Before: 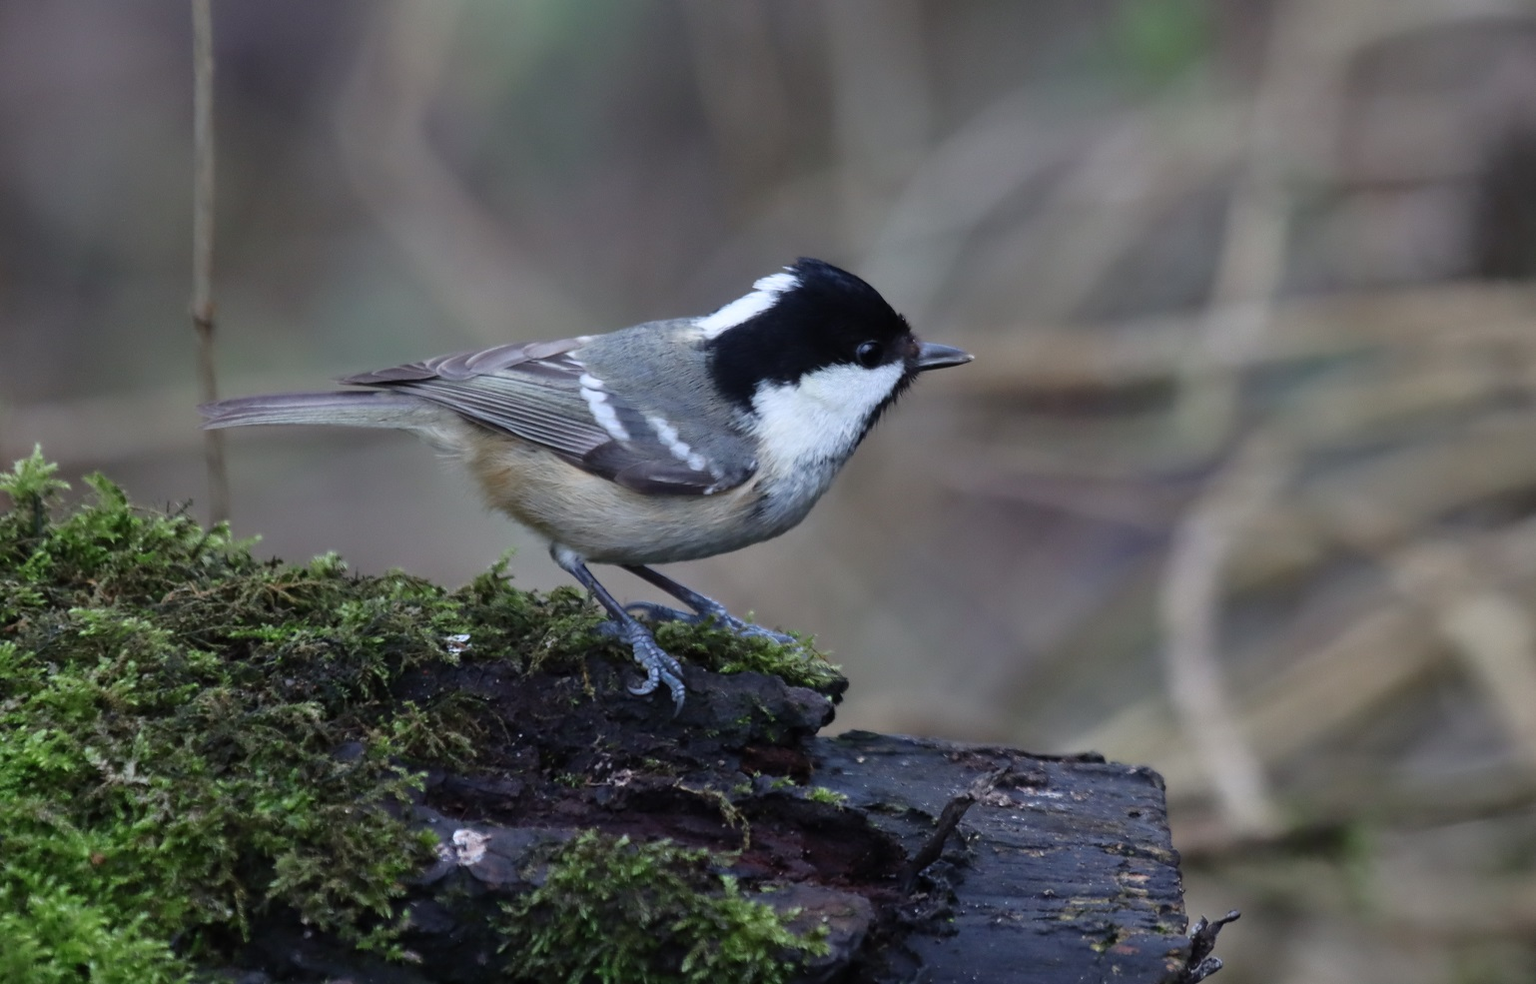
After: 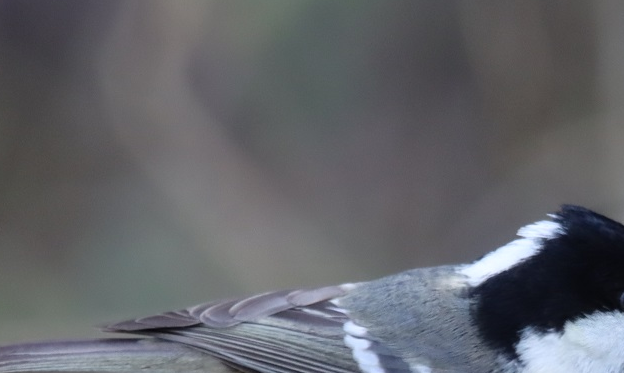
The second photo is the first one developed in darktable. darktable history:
crop: left 15.452%, top 5.459%, right 43.956%, bottom 56.62%
tone equalizer: on, module defaults
